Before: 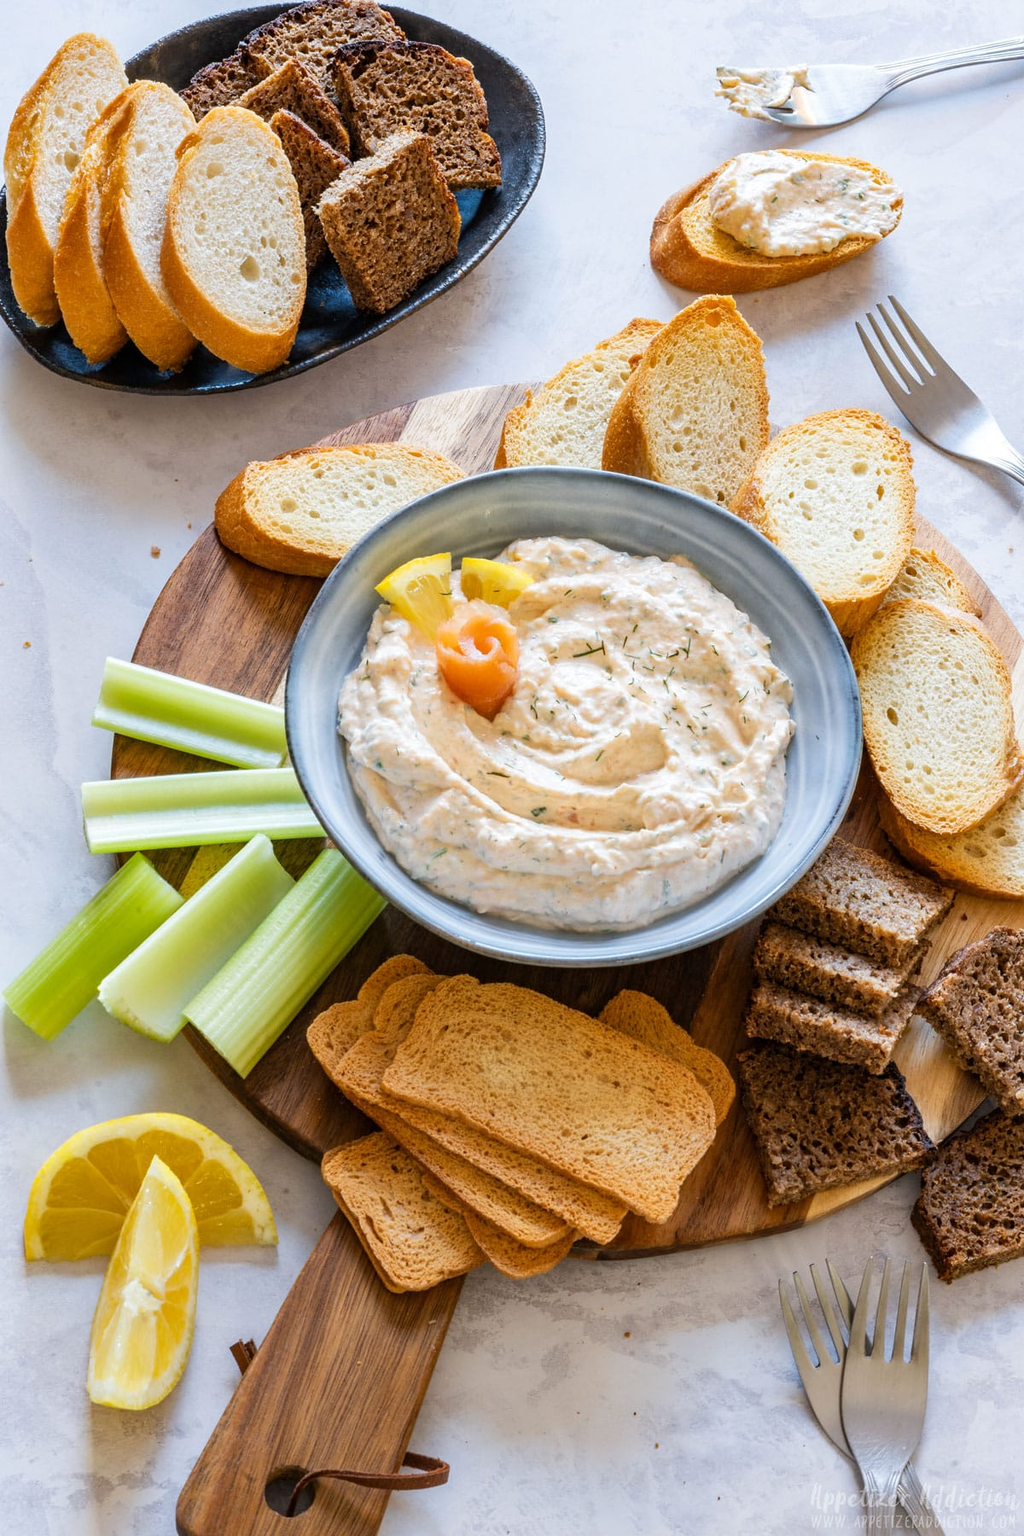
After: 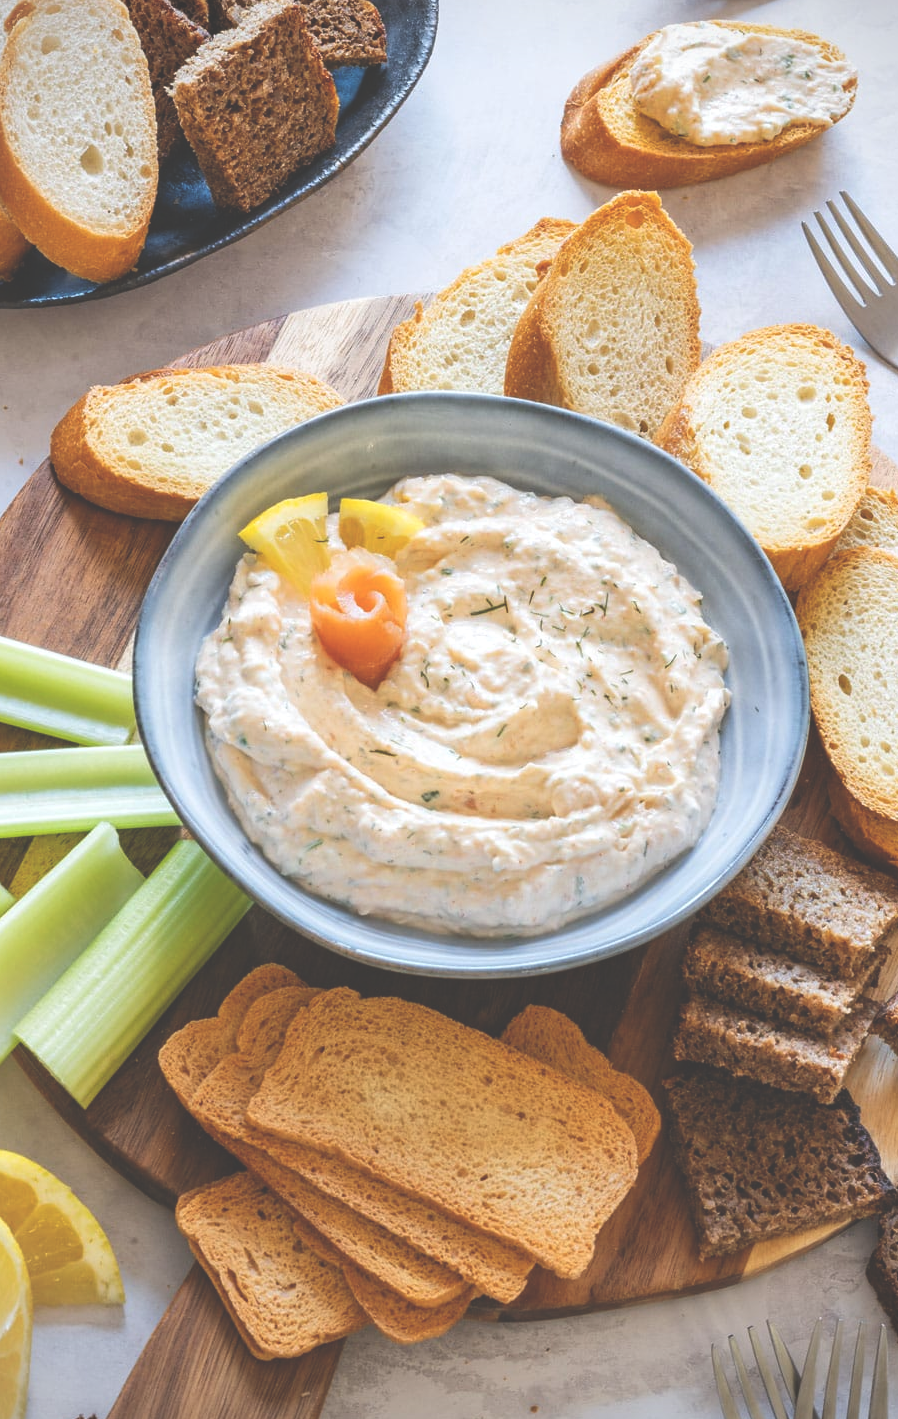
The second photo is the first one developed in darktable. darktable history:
exposure: black level correction -0.041, exposure 0.064 EV, compensate highlight preservation false
crop: left 16.768%, top 8.653%, right 8.362%, bottom 12.485%
vignetting: fall-off start 91.19%
